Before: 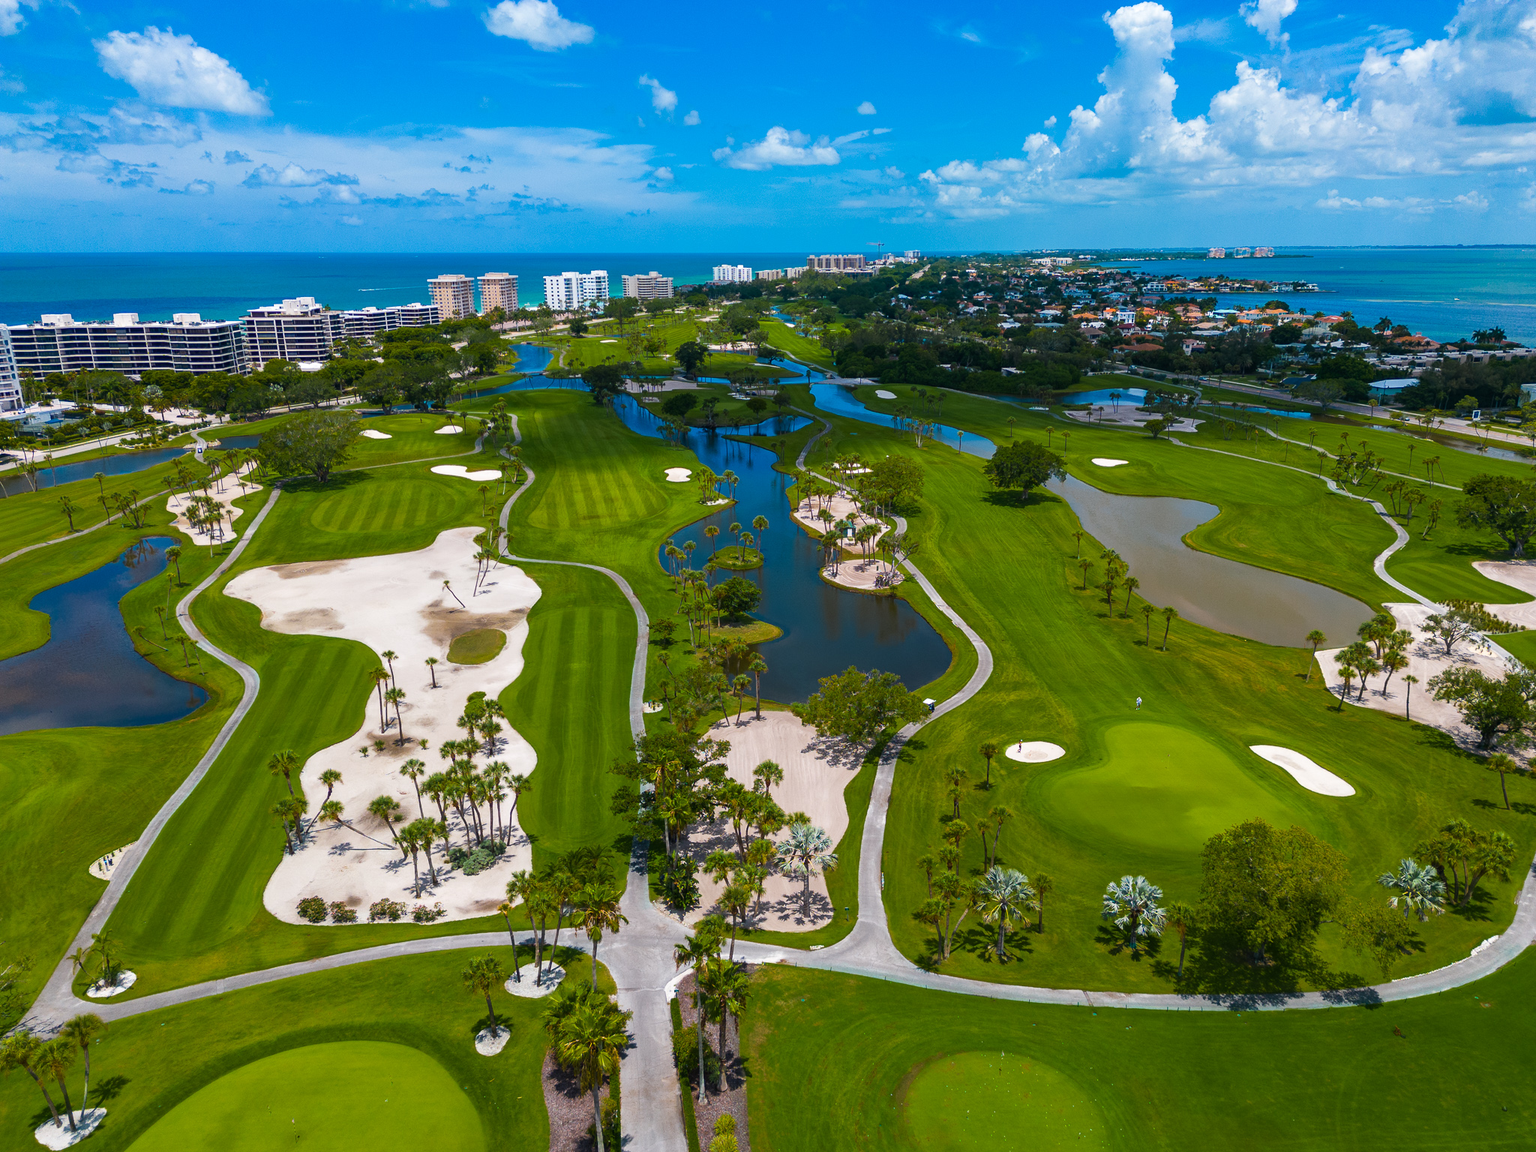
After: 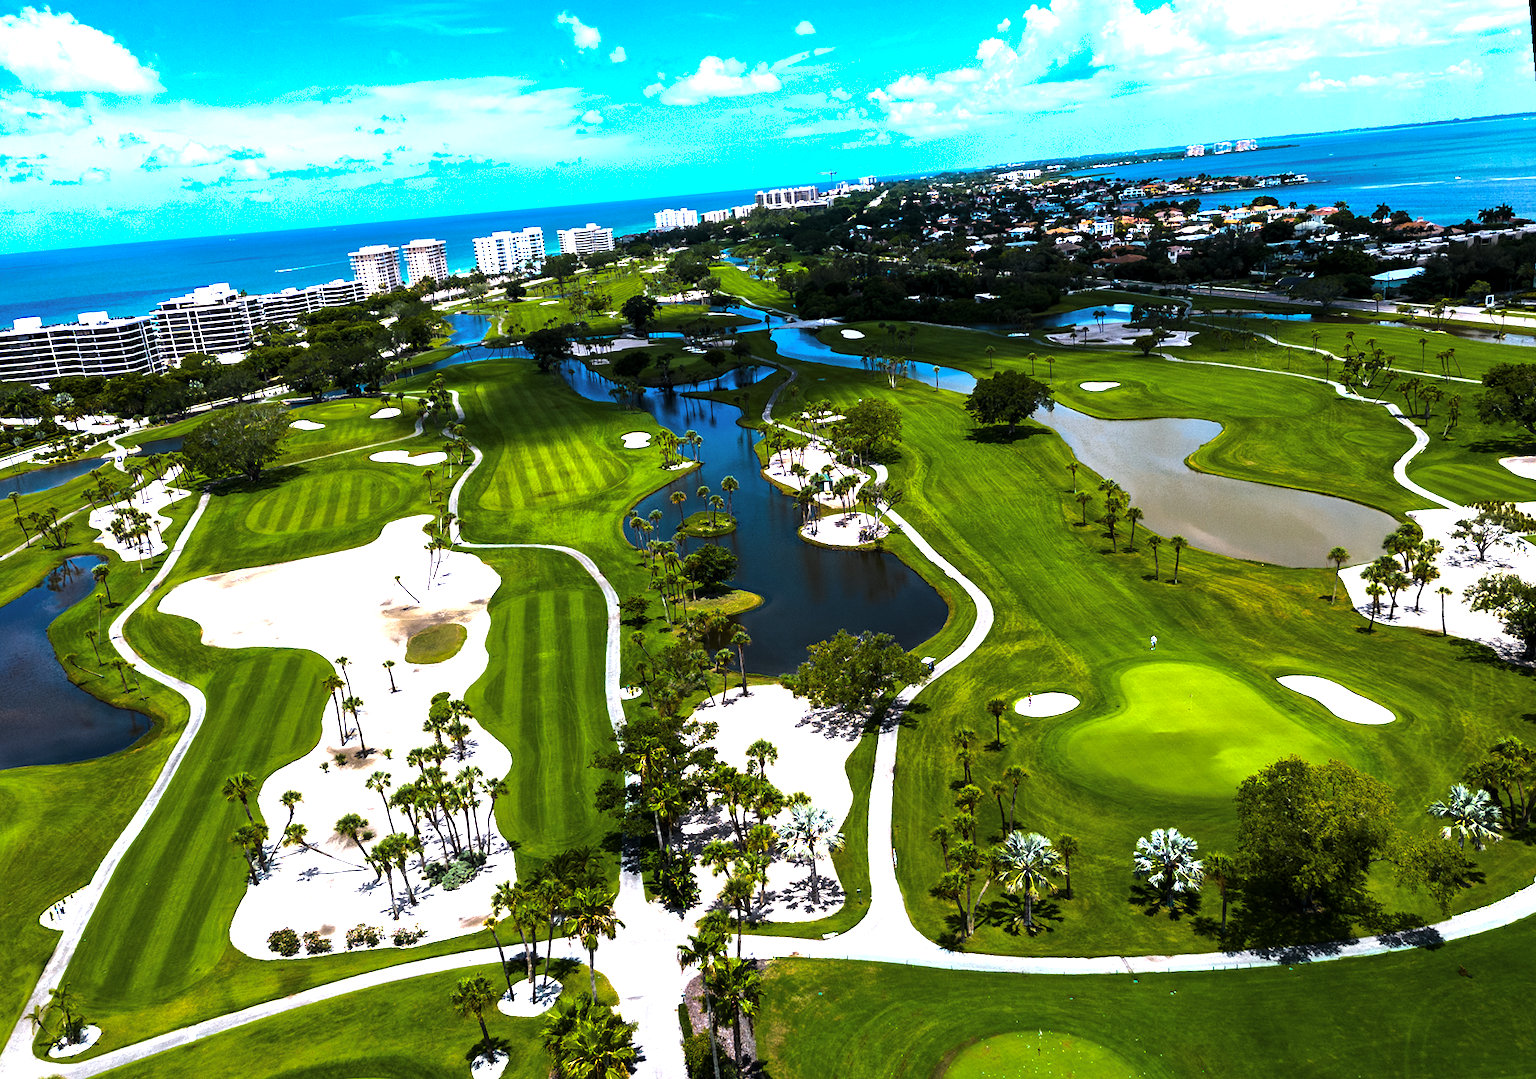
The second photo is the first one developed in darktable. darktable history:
crop and rotate: left 3.238%
exposure: black level correction 0, exposure 0.4 EV, compensate exposure bias true, compensate highlight preservation false
white balance: red 0.974, blue 1.044
tone equalizer: -8 EV -0.417 EV, -7 EV -0.389 EV, -6 EV -0.333 EV, -5 EV -0.222 EV, -3 EV 0.222 EV, -2 EV 0.333 EV, -1 EV 0.389 EV, +0 EV 0.417 EV, edges refinement/feathering 500, mask exposure compensation -1.57 EV, preserve details no
rotate and perspective: rotation -5°, crop left 0.05, crop right 0.952, crop top 0.11, crop bottom 0.89
shadows and highlights: shadows -20, white point adjustment -2, highlights -35
contrast brightness saturation: saturation -0.04
levels: levels [0.044, 0.475, 0.791]
